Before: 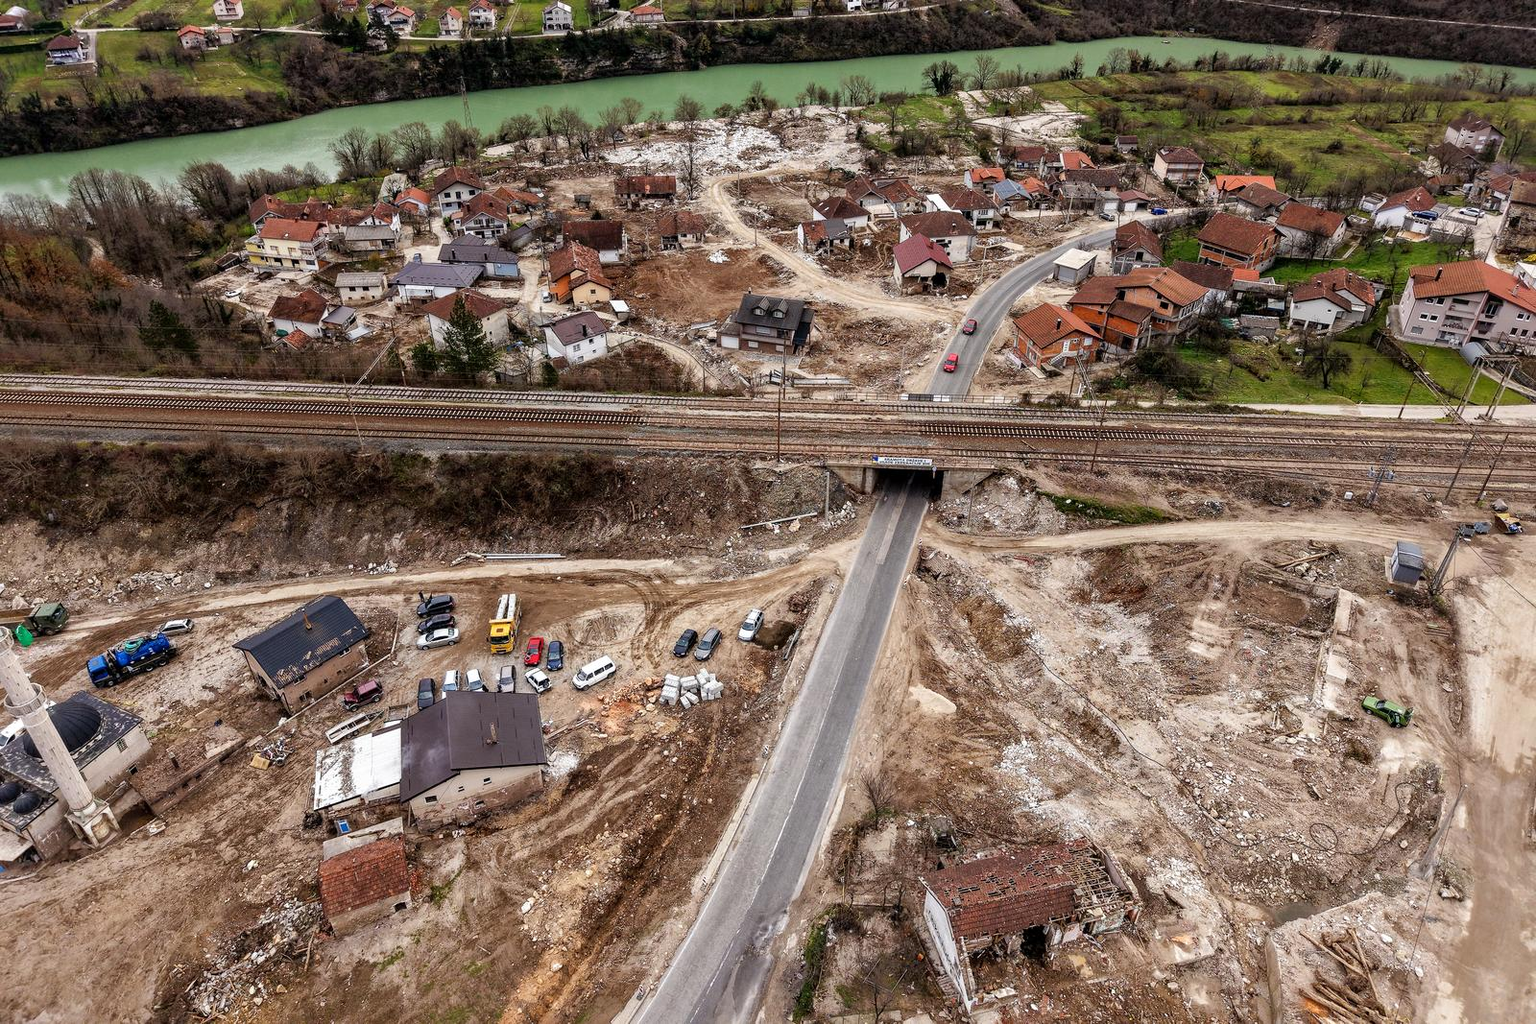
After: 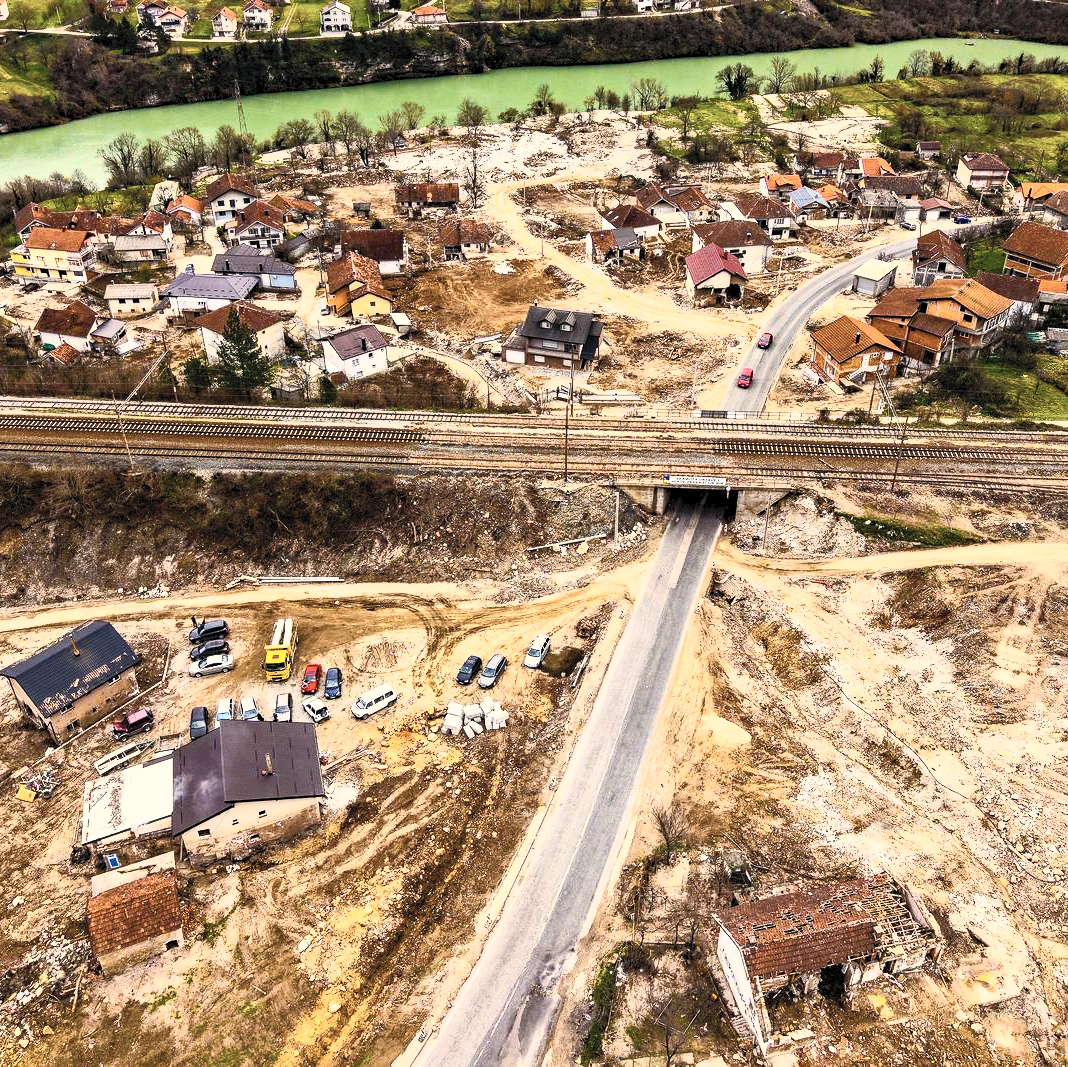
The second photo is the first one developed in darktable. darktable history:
crop and rotate: left 15.328%, right 17.897%
color balance rgb: power › hue 307.71°, highlights gain › chroma 2.997%, highlights gain › hue 75.49°, perceptual saturation grading › global saturation 64.243%, perceptual saturation grading › highlights 51.111%, perceptual saturation grading › shadows 29.994%
contrast brightness saturation: contrast 0.567, brightness 0.571, saturation -0.334
haze removal: adaptive false
